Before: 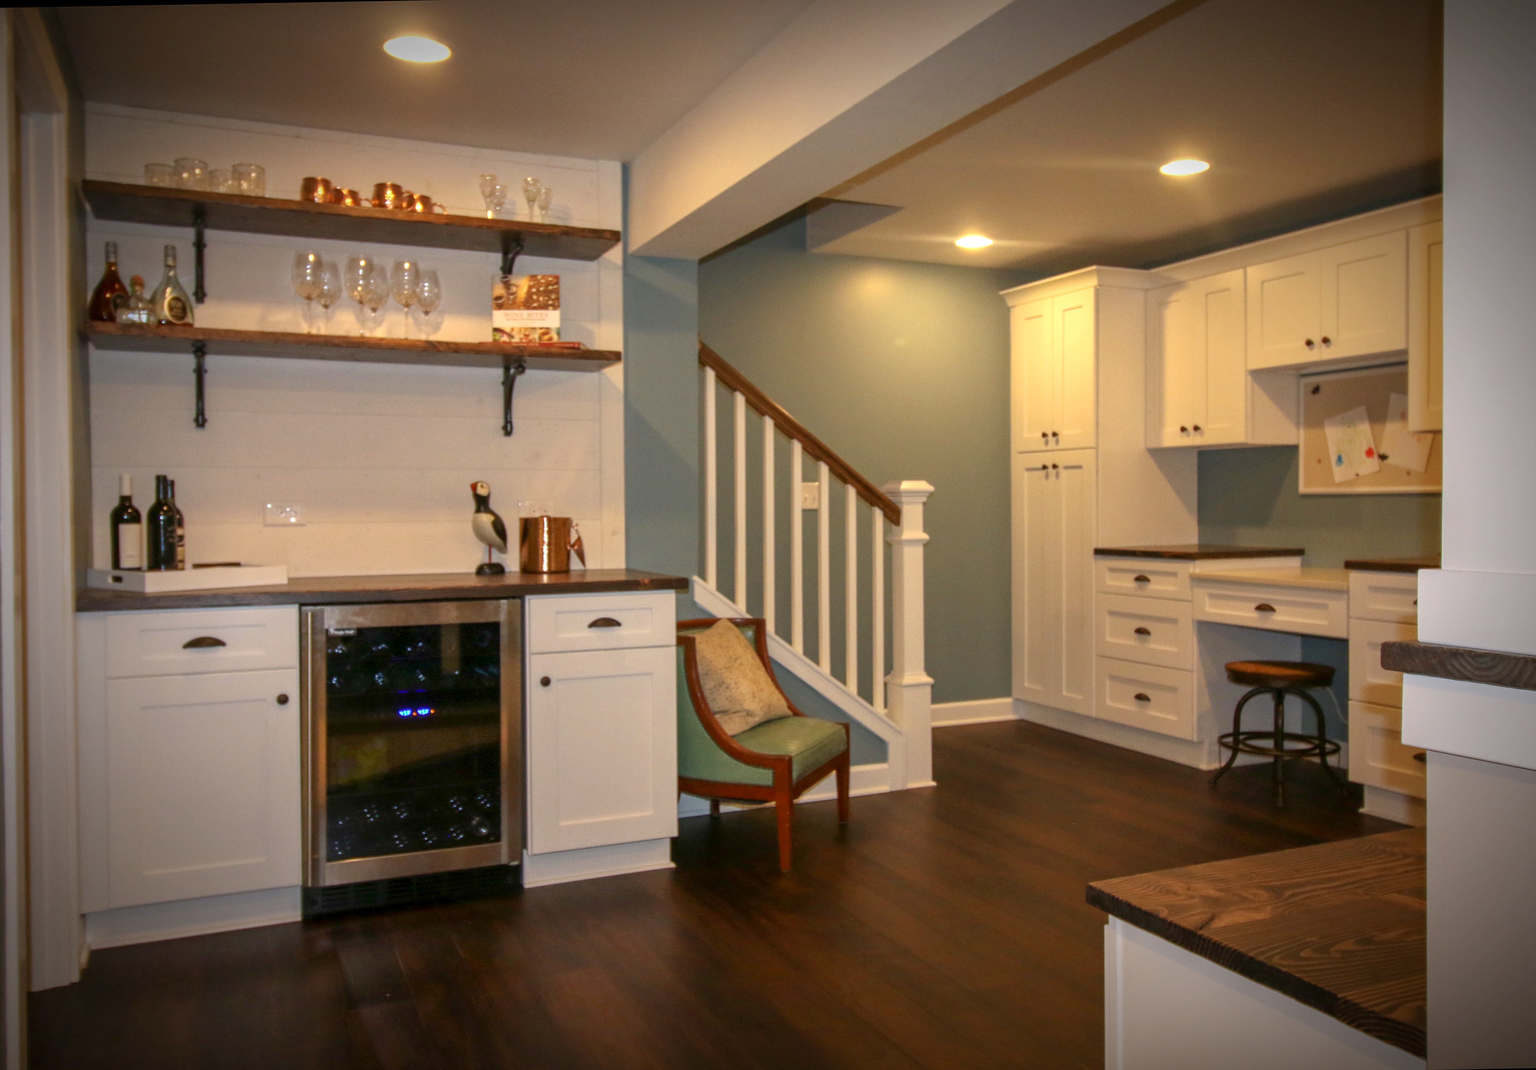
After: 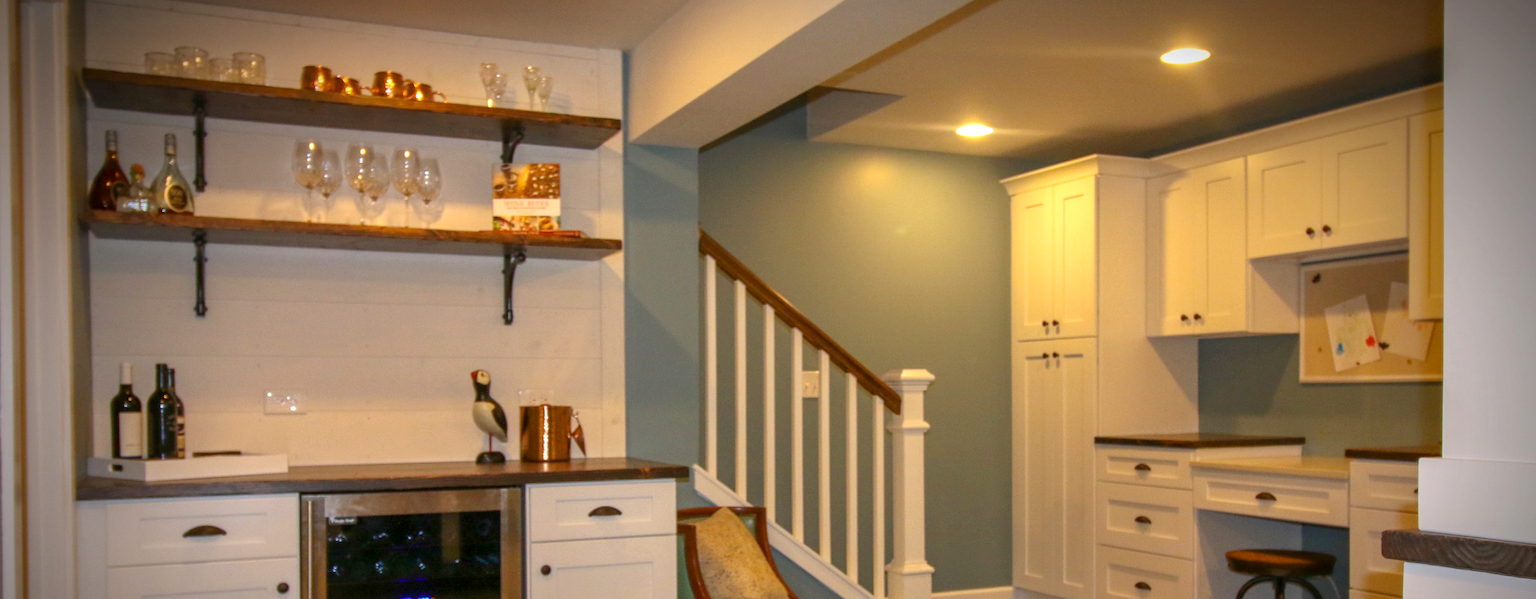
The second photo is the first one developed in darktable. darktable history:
crop and rotate: top 10.456%, bottom 33.555%
color balance rgb: perceptual saturation grading › global saturation 19.953%
